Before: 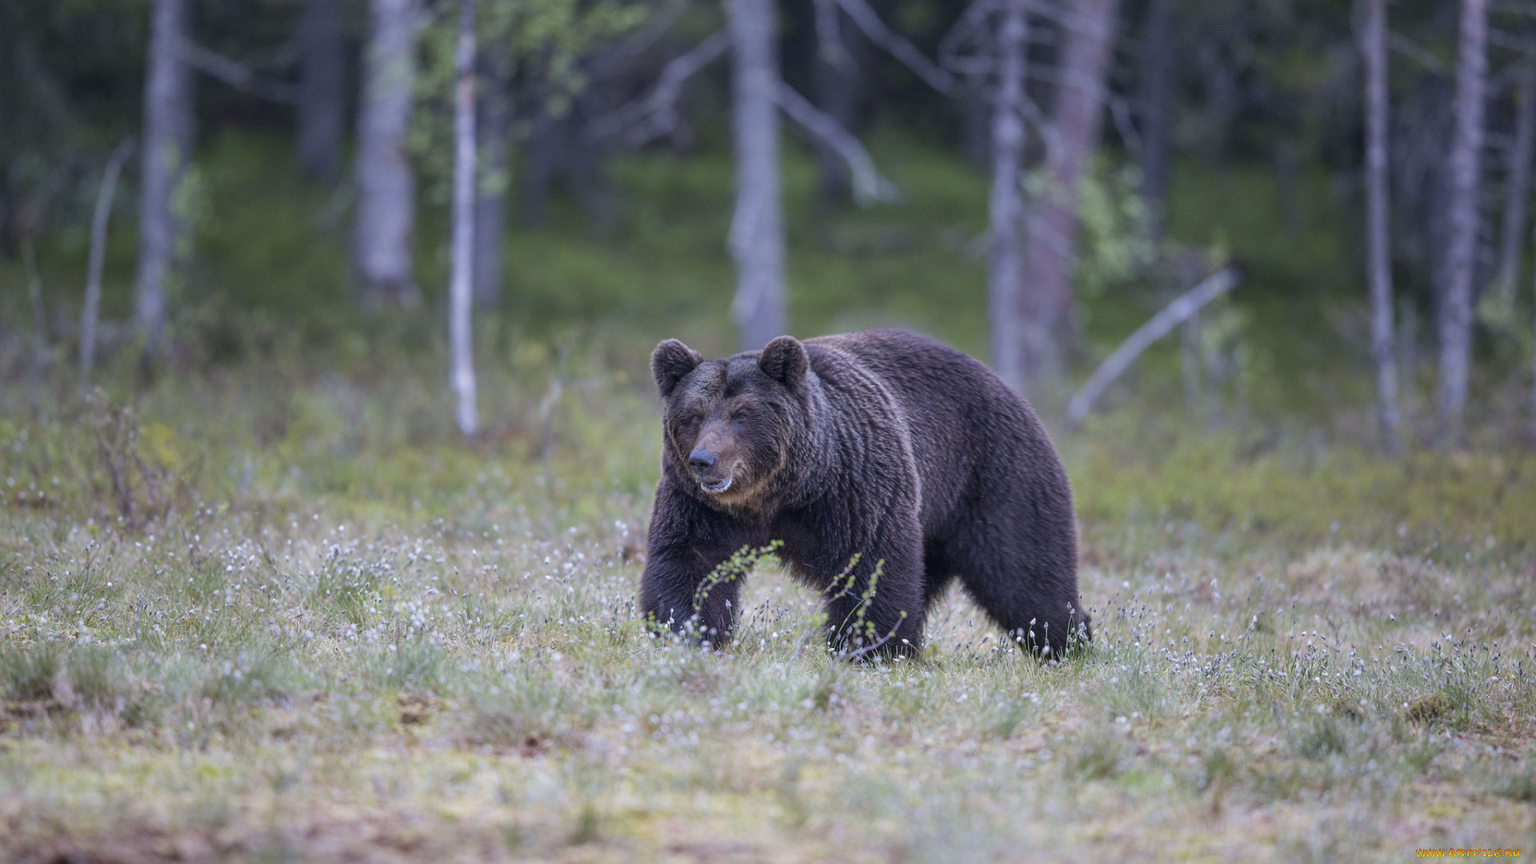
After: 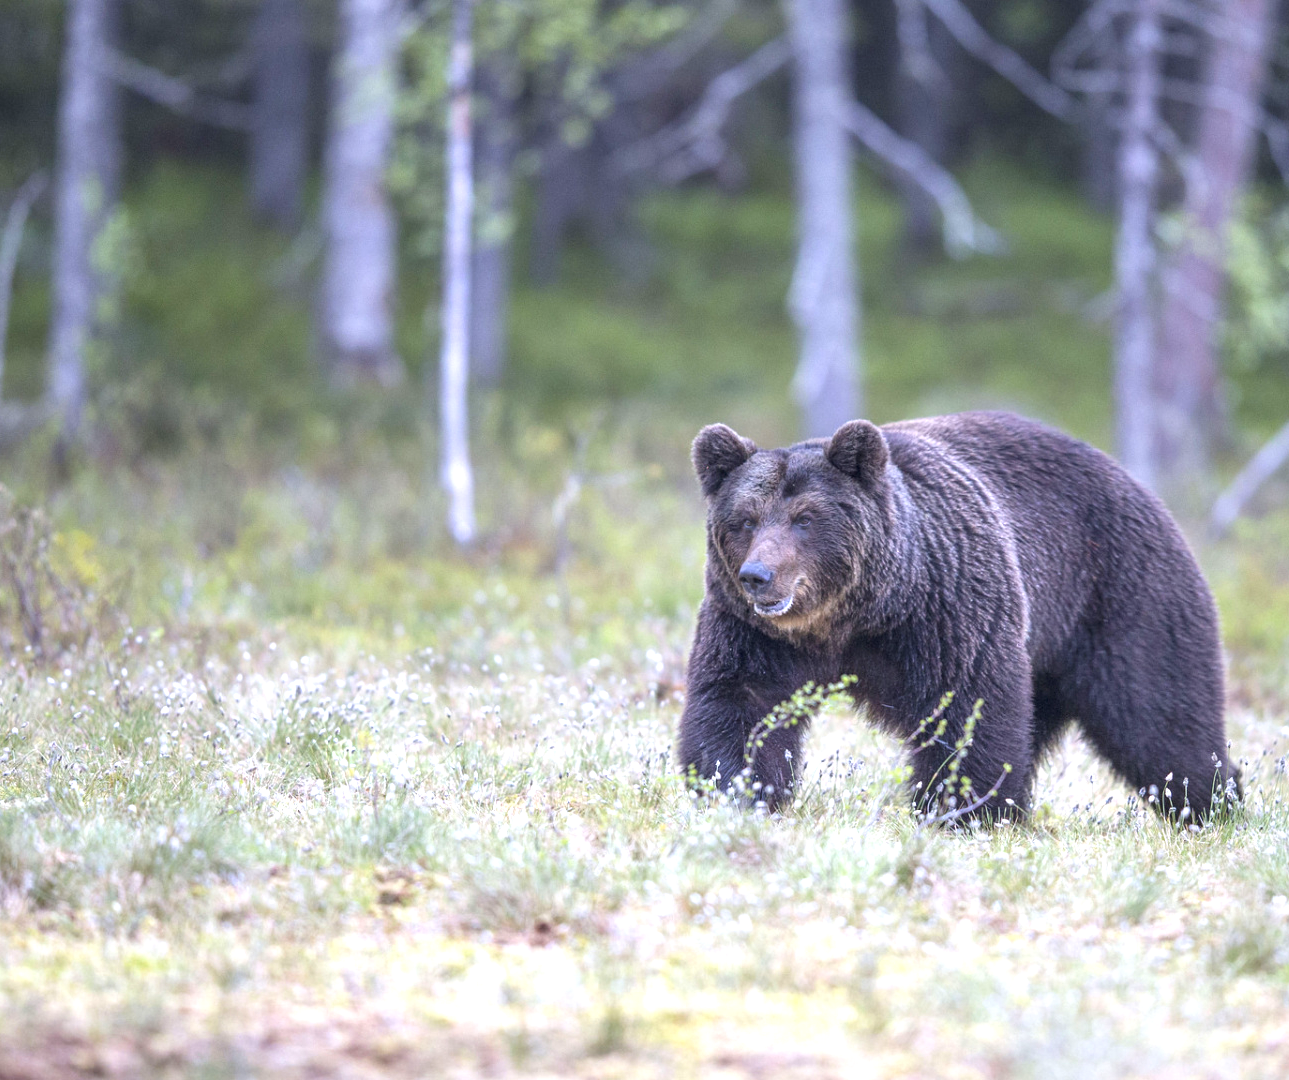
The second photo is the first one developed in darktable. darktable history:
crop and rotate: left 6.395%, right 26.456%
exposure: black level correction 0, exposure 1.104 EV, compensate highlight preservation false
